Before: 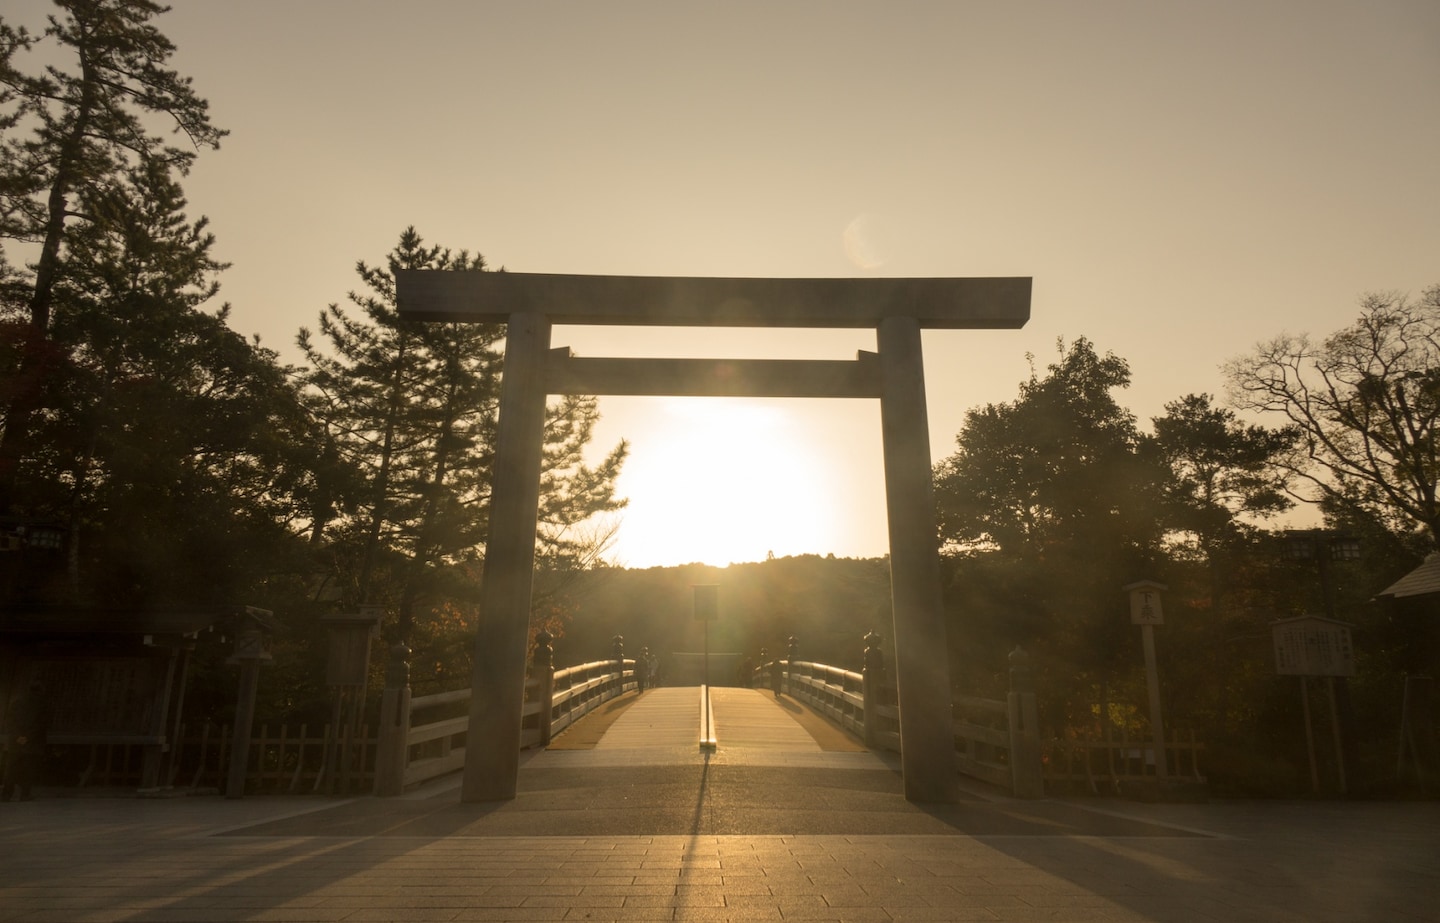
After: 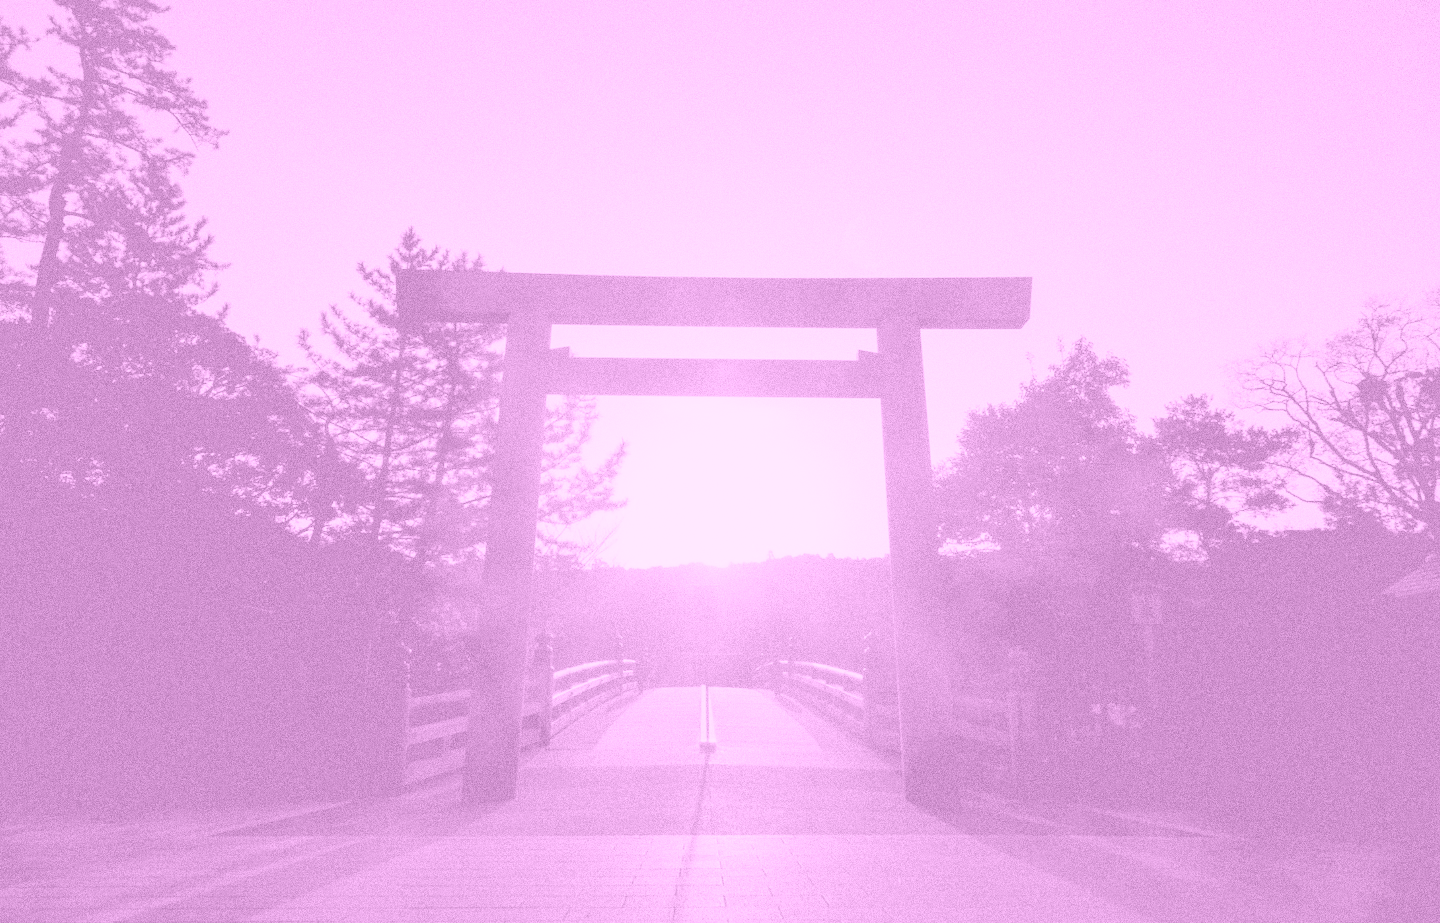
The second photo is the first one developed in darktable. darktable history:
contrast brightness saturation: saturation -0.04
colorize: hue 331.2°, saturation 75%, source mix 30.28%, lightness 70.52%, version 1
grain: coarseness 0.09 ISO, strength 40%
color zones: curves: ch0 [(0.473, 0.374) (0.742, 0.784)]; ch1 [(0.354, 0.737) (0.742, 0.705)]; ch2 [(0.318, 0.421) (0.758, 0.532)]
rgb levels: levels [[0.029, 0.461, 0.922], [0, 0.5, 1], [0, 0.5, 1]]
color balance rgb: shadows fall-off 101%, linear chroma grading › mid-tones 7.63%, perceptual saturation grading › mid-tones 11.68%, mask middle-gray fulcrum 22.45%, global vibrance 10.11%, saturation formula JzAzBz (2021)
